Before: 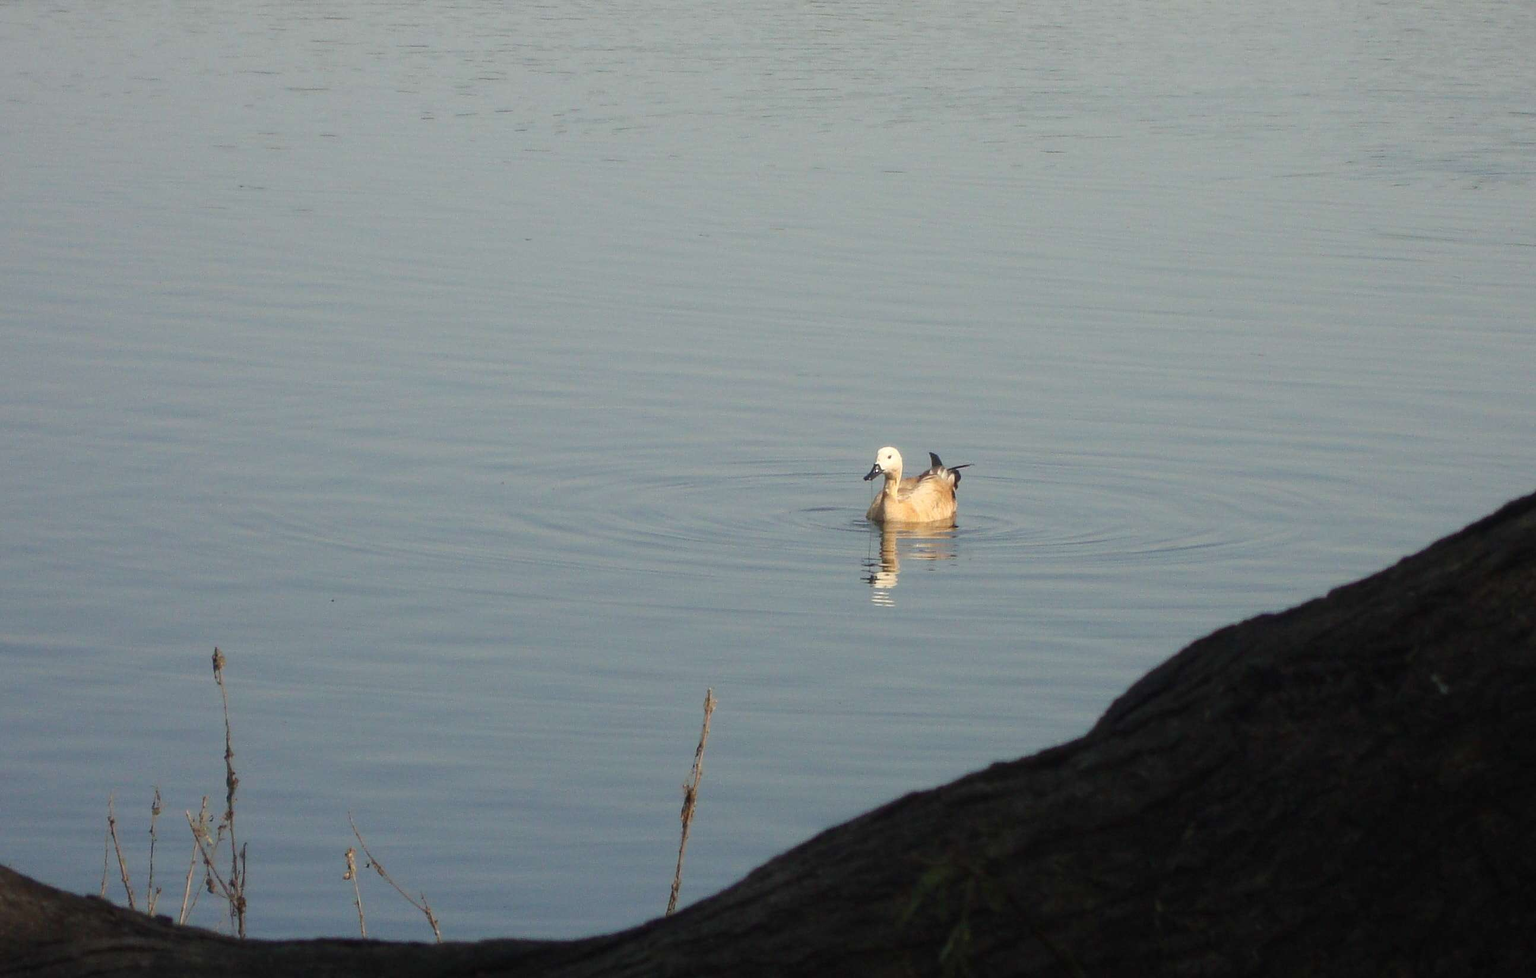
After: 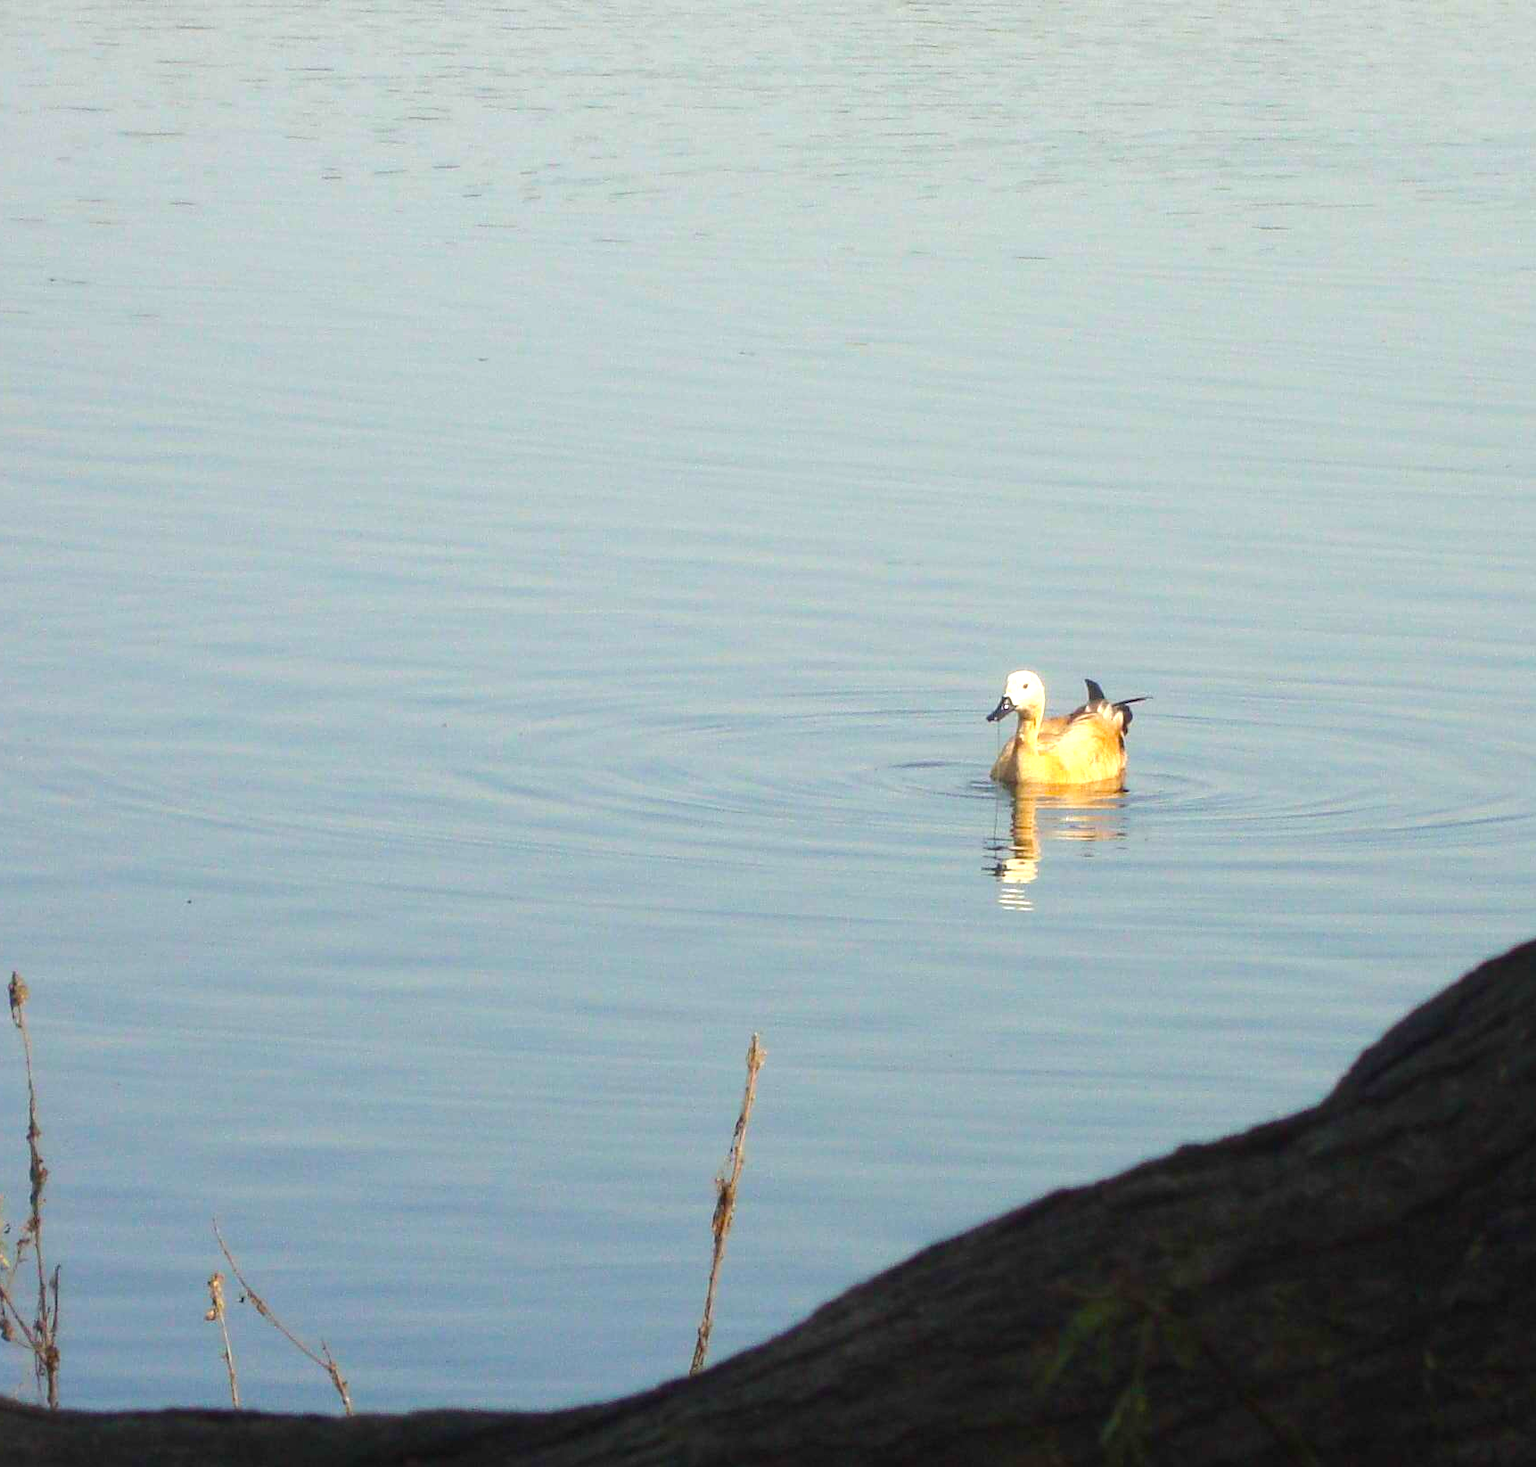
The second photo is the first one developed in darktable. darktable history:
color balance rgb: perceptual saturation grading › global saturation 31.175%, global vibrance 20%
crop and rotate: left 13.468%, right 19.902%
exposure: exposure 0.782 EV, compensate highlight preservation false
